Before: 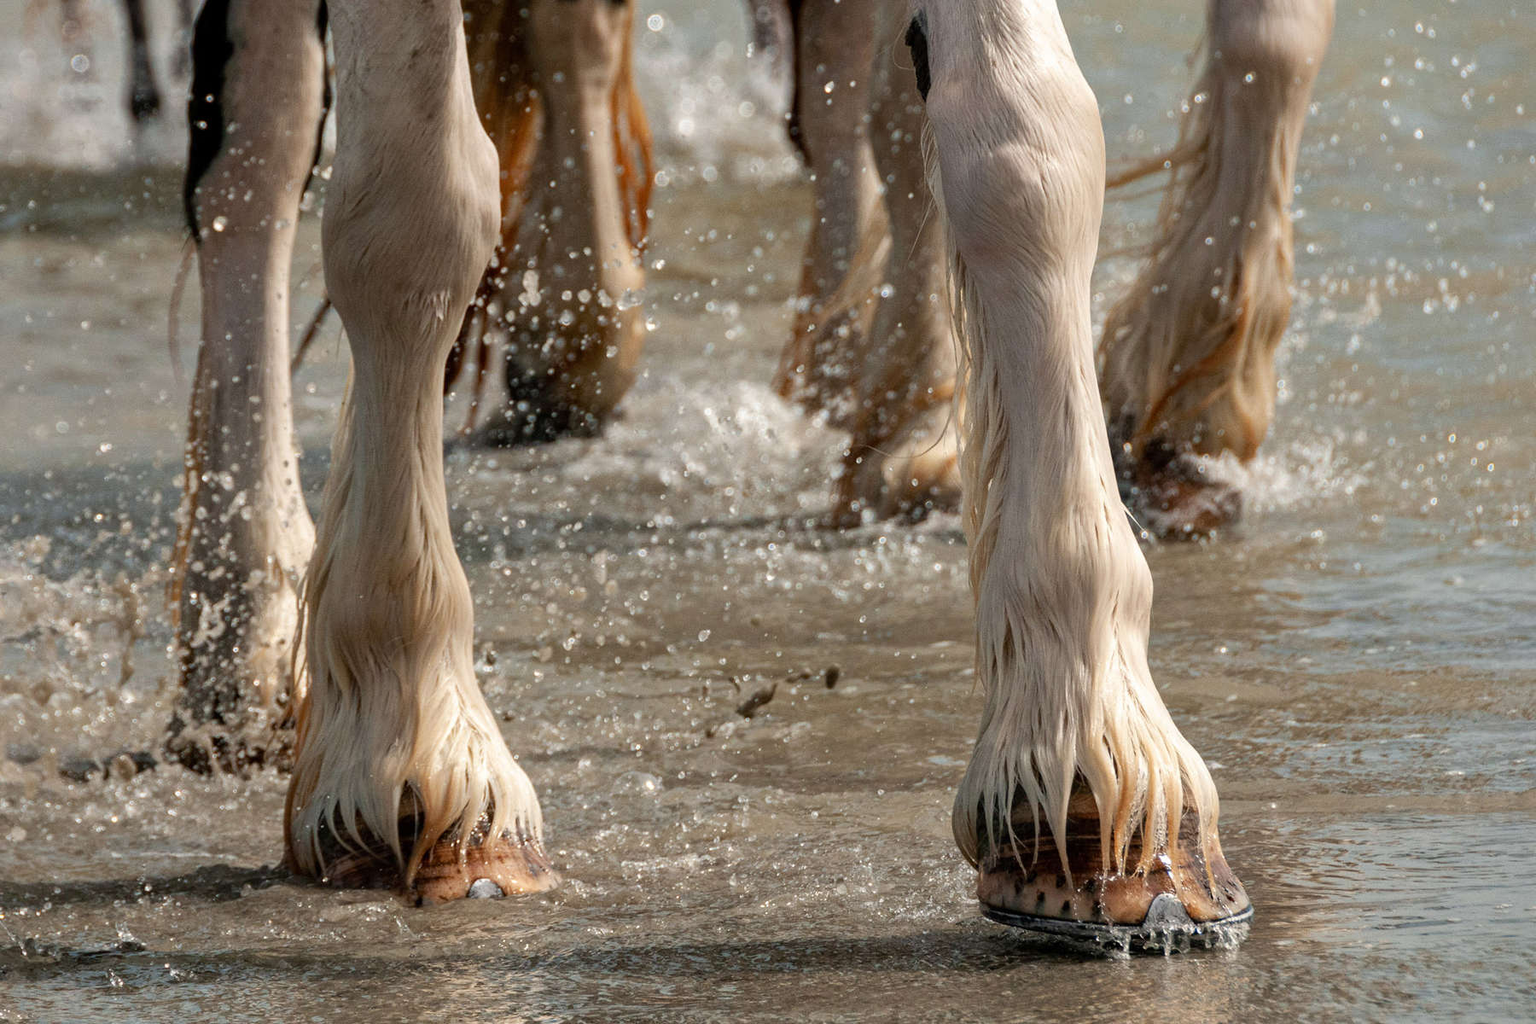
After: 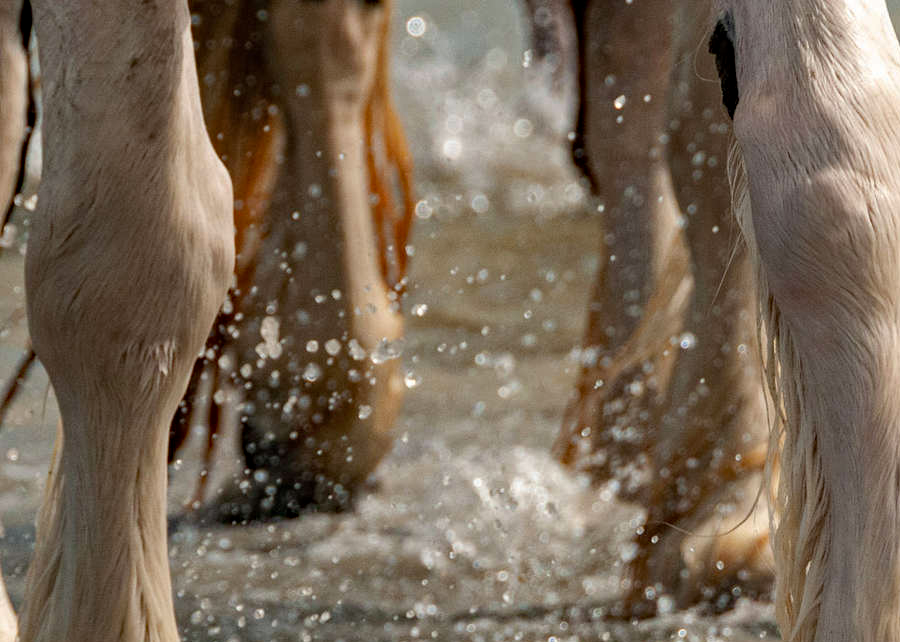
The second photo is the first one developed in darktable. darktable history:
crop: left 19.556%, right 30.401%, bottom 46.458%
haze removal: strength 0.25, distance 0.25, compatibility mode true, adaptive false
